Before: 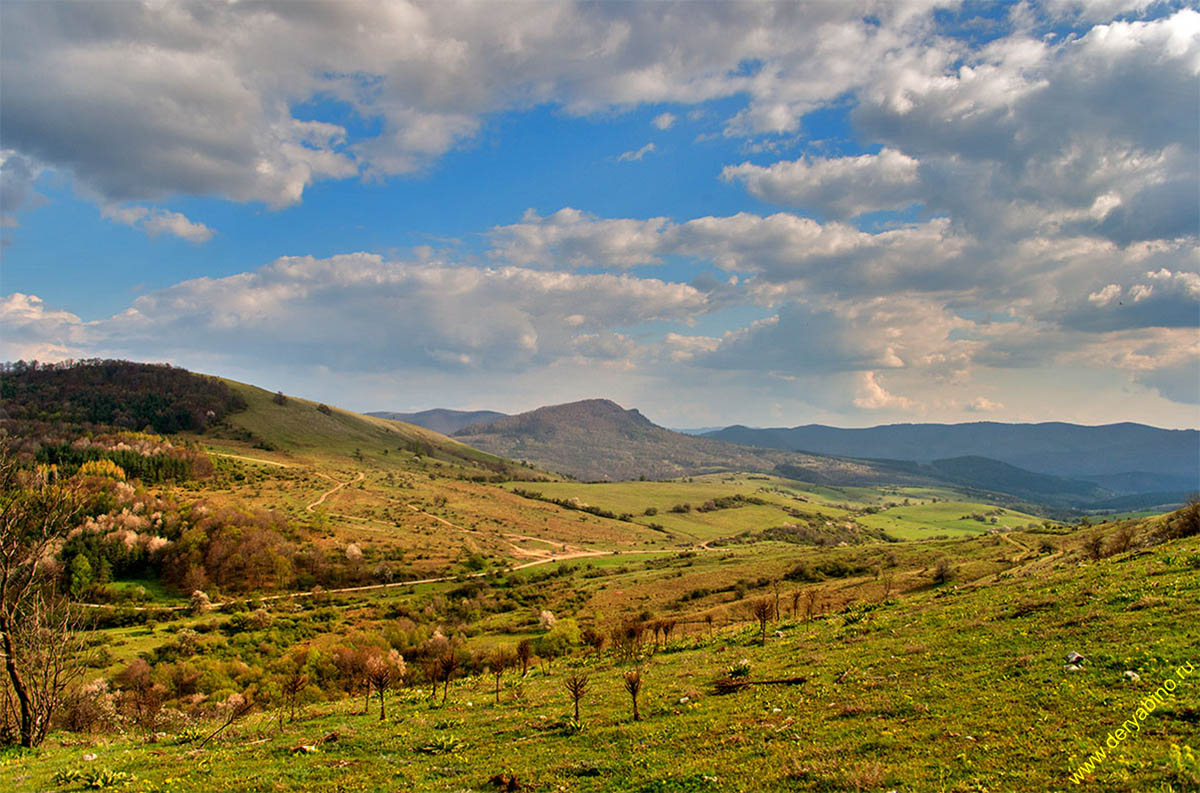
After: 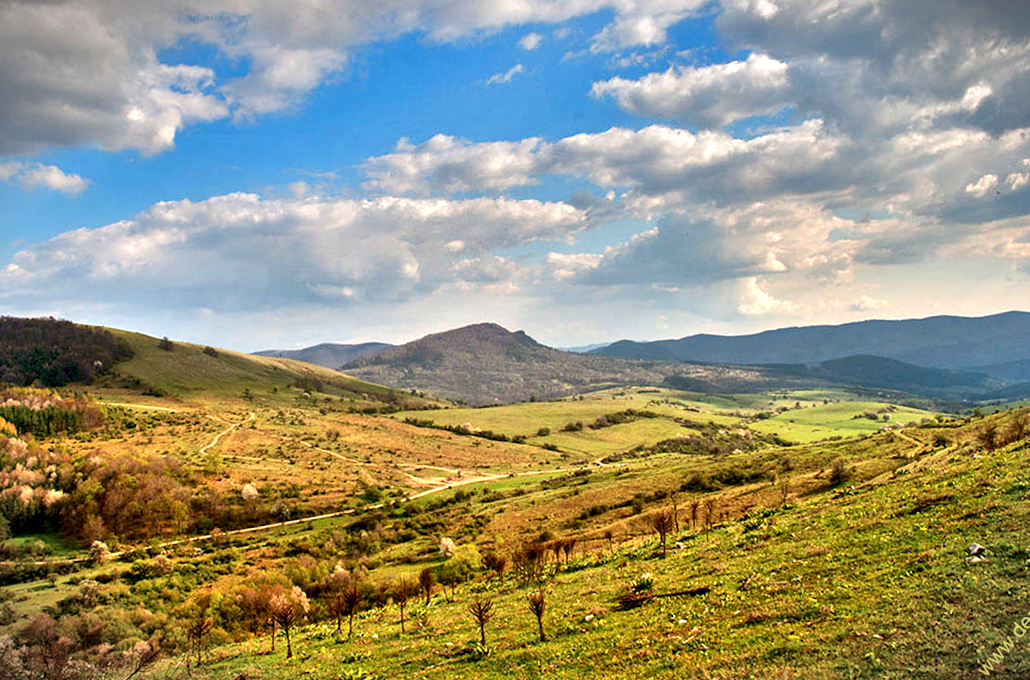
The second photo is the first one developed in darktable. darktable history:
exposure: exposure 0.6 EV, compensate exposure bias true, compensate highlight preservation false
crop and rotate: angle 3.84°, left 5.653%, top 5.71%
local contrast: mode bilateral grid, contrast 24, coarseness 60, detail 152%, midtone range 0.2
vignetting: fall-off start 100.27%, brightness -0.831, width/height ratio 1.323, unbound false
shadows and highlights: shadows 25.93, highlights -25.3
